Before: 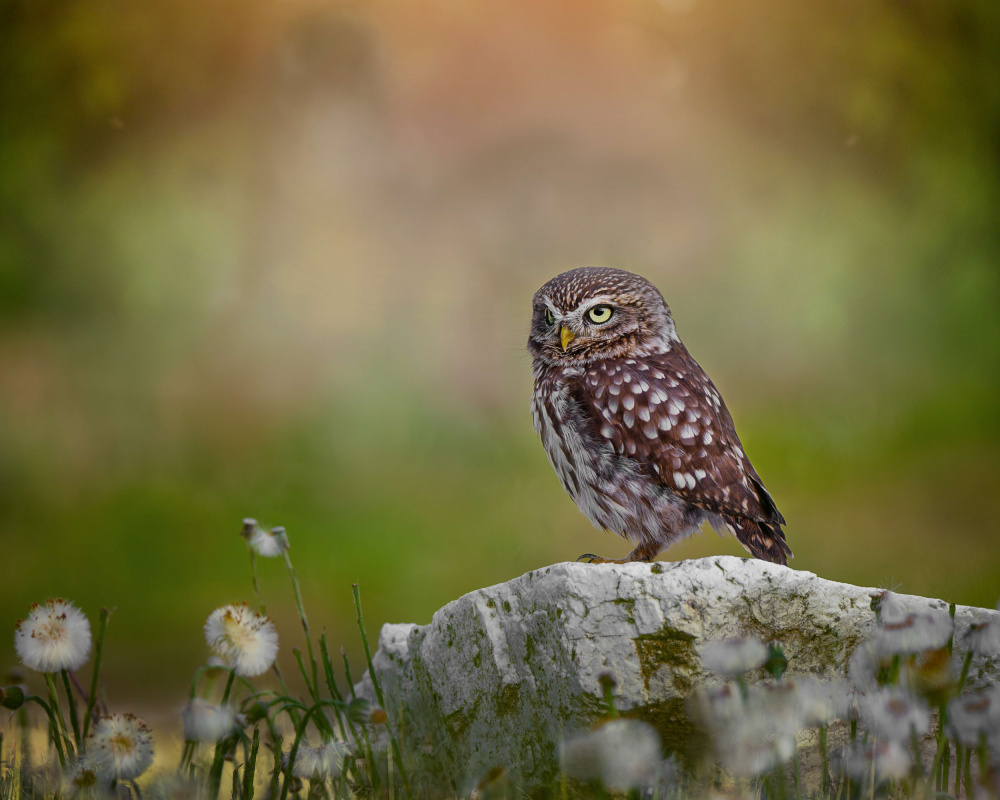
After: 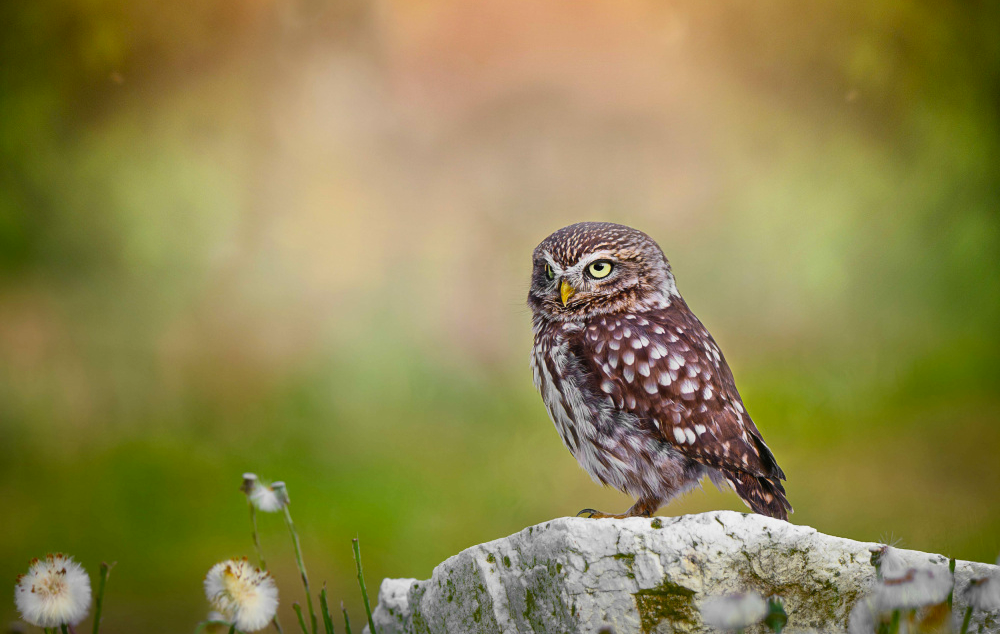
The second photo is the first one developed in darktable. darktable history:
contrast brightness saturation: contrast 0.203, brightness 0.167, saturation 0.224
crop and rotate: top 5.663%, bottom 14.965%
